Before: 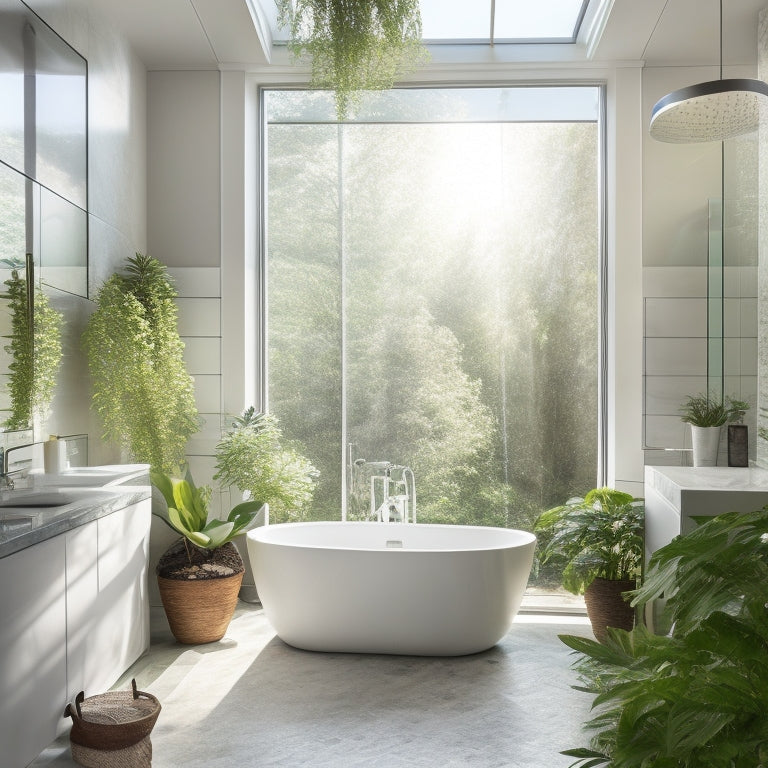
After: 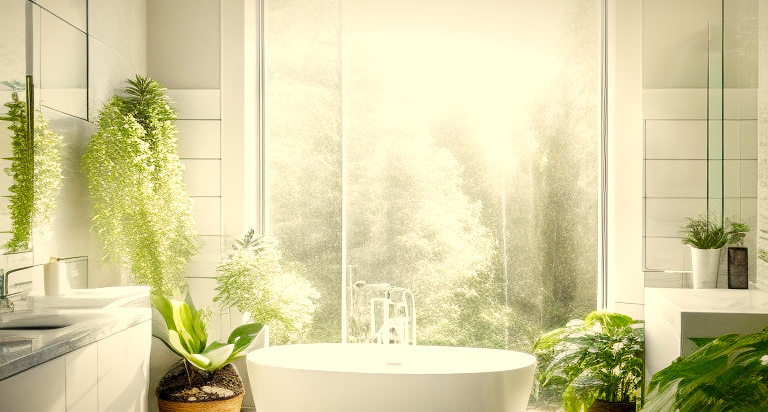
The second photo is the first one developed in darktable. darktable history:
vignetting: fall-off start 80.84%, fall-off radius 61.56%, saturation 0.376, automatic ratio true, width/height ratio 1.422, unbound false
exposure: black level correction 0, exposure 1.095 EV, compensate highlight preservation false
tone equalizer: on, module defaults
color correction: highlights a* 1.33, highlights b* 17.06
contrast brightness saturation: saturation 0.098
crop and rotate: top 23.208%, bottom 23.06%
local contrast: highlights 103%, shadows 99%, detail 119%, midtone range 0.2
filmic rgb: black relative exposure -7.5 EV, white relative exposure 4.99 EV, hardness 3.33, contrast 1.301, add noise in highlights 0.001, preserve chrominance no, color science v3 (2019), use custom middle-gray values true, contrast in highlights soft
